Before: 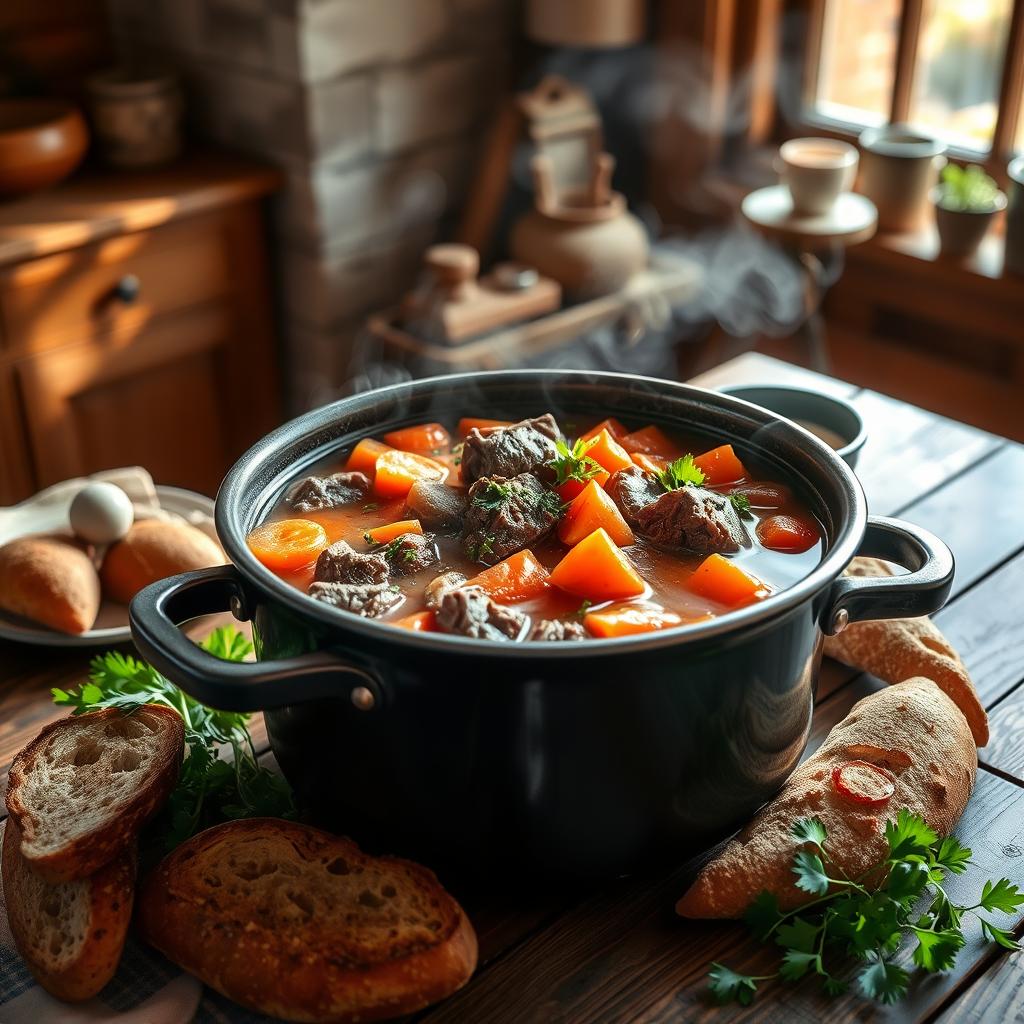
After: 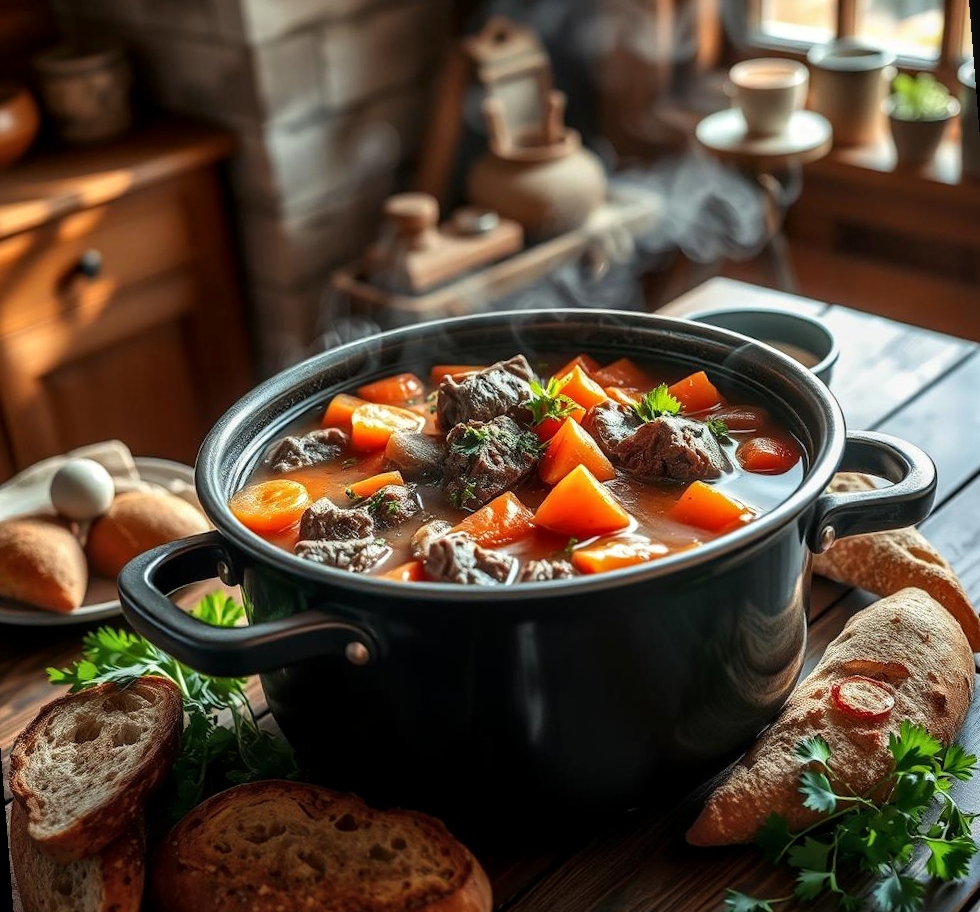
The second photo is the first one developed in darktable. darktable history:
rotate and perspective: rotation -4.57°, crop left 0.054, crop right 0.944, crop top 0.087, crop bottom 0.914
local contrast: on, module defaults
